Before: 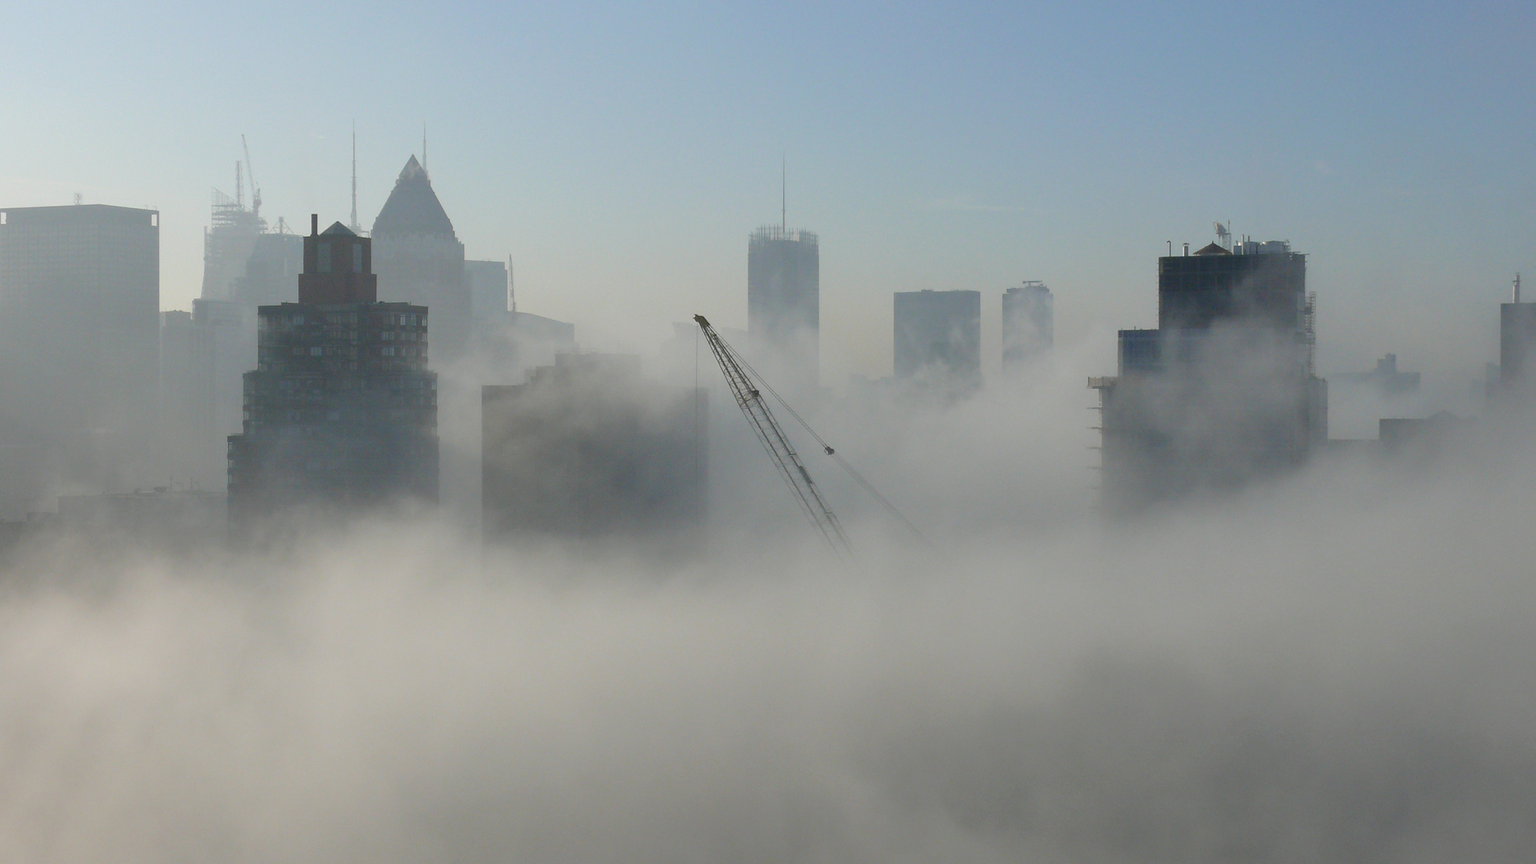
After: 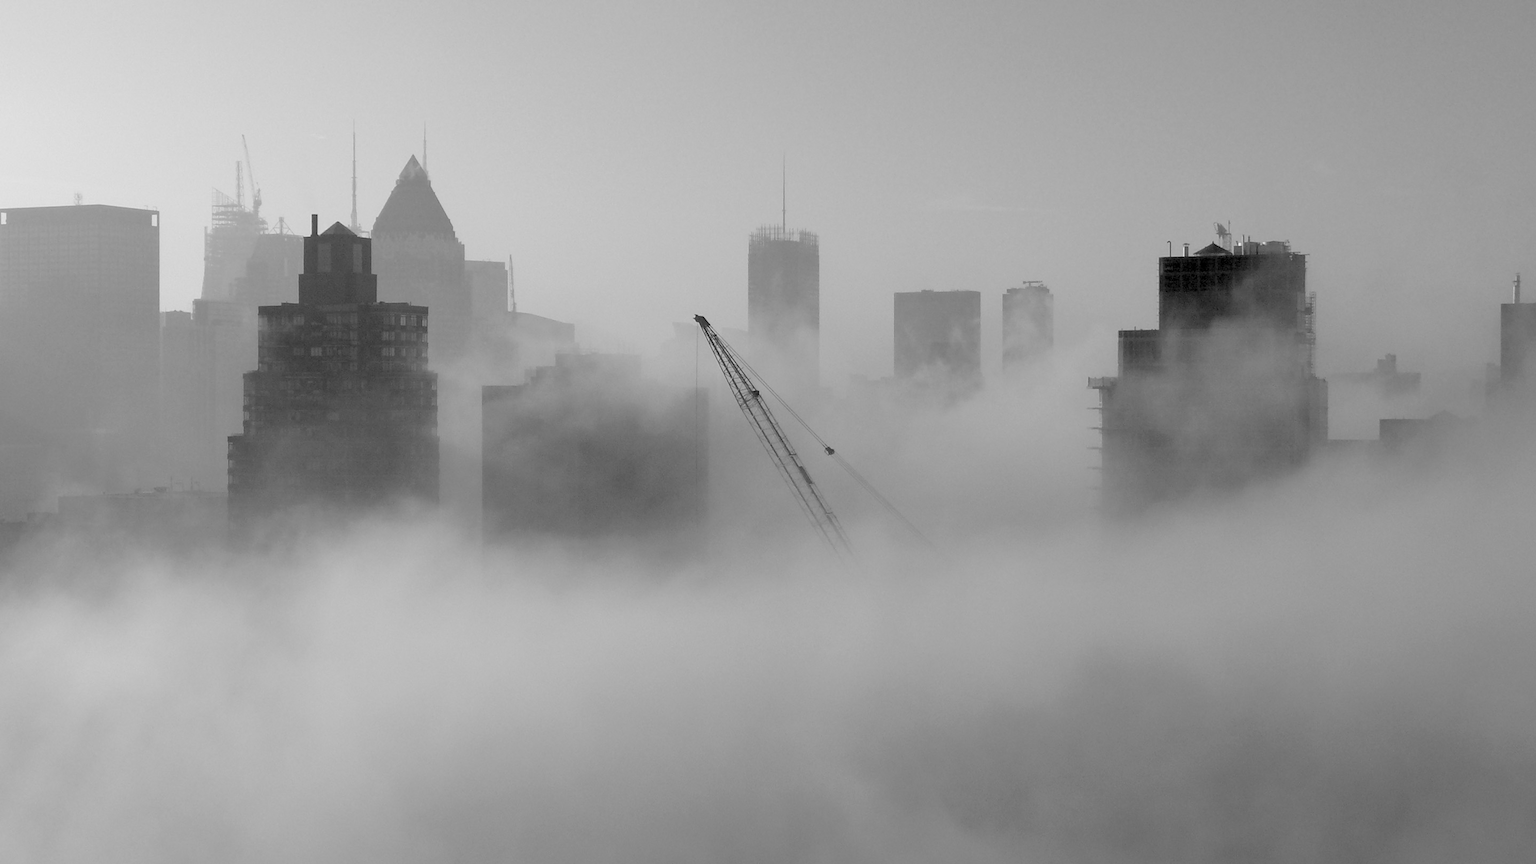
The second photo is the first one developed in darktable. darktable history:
color zones: curves: ch1 [(0, 0.469) (0.072, 0.457) (0.243, 0.494) (0.429, 0.5) (0.571, 0.5) (0.714, 0.5) (0.857, 0.5) (1, 0.469)]; ch2 [(0, 0.499) (0.143, 0.467) (0.242, 0.436) (0.429, 0.493) (0.571, 0.5) (0.714, 0.5) (0.857, 0.5) (1, 0.499)]
rgb levels: levels [[0.029, 0.461, 0.922], [0, 0.5, 1], [0, 0.5, 1]]
monochrome: on, module defaults
